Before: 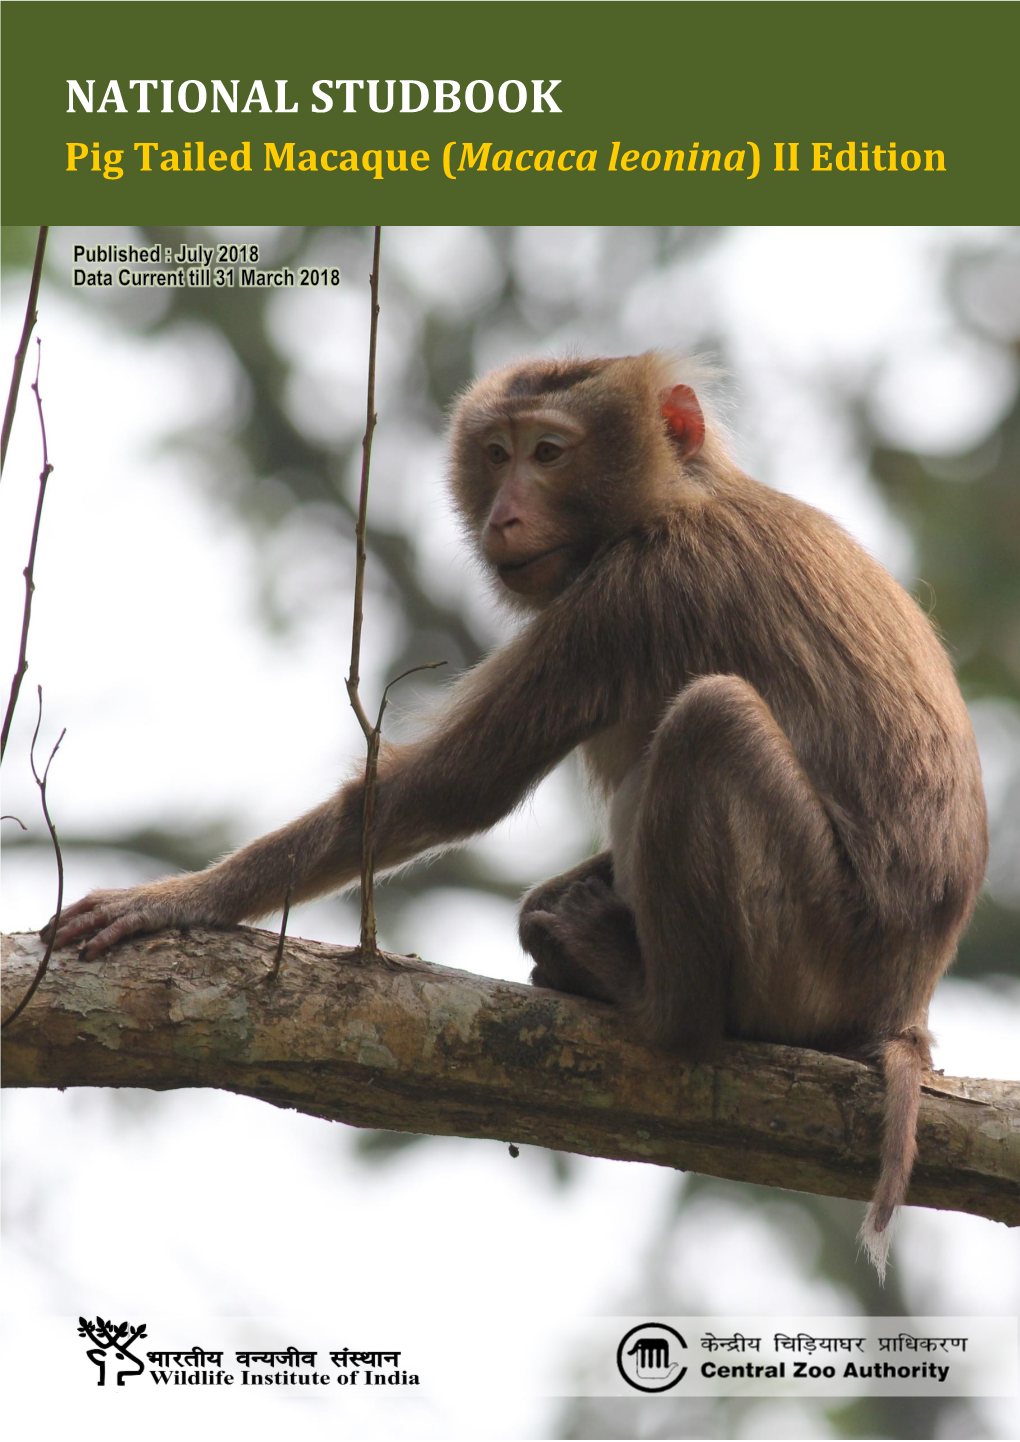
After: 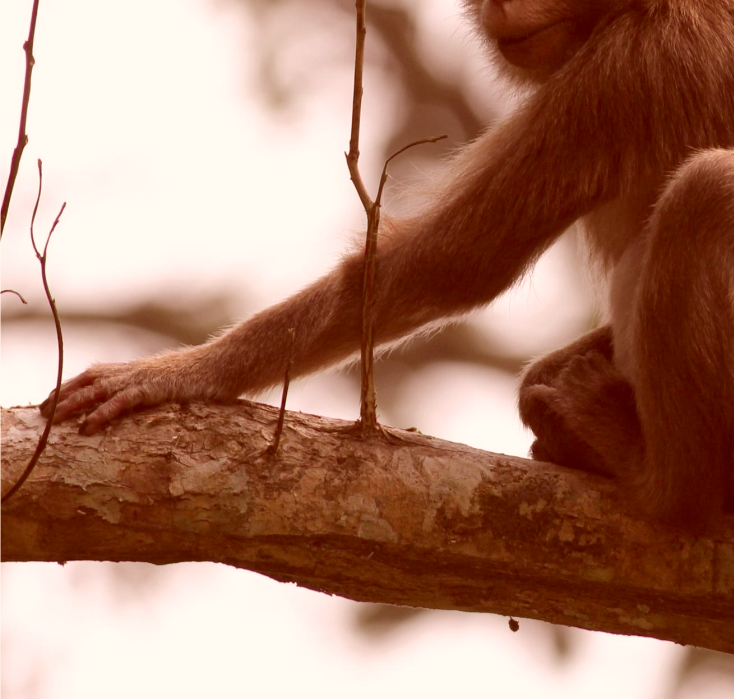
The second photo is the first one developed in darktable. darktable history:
color correction: highlights a* 9.03, highlights b* 8.71, shadows a* 40, shadows b* 40, saturation 0.8
crop: top 36.498%, right 27.964%, bottom 14.995%
